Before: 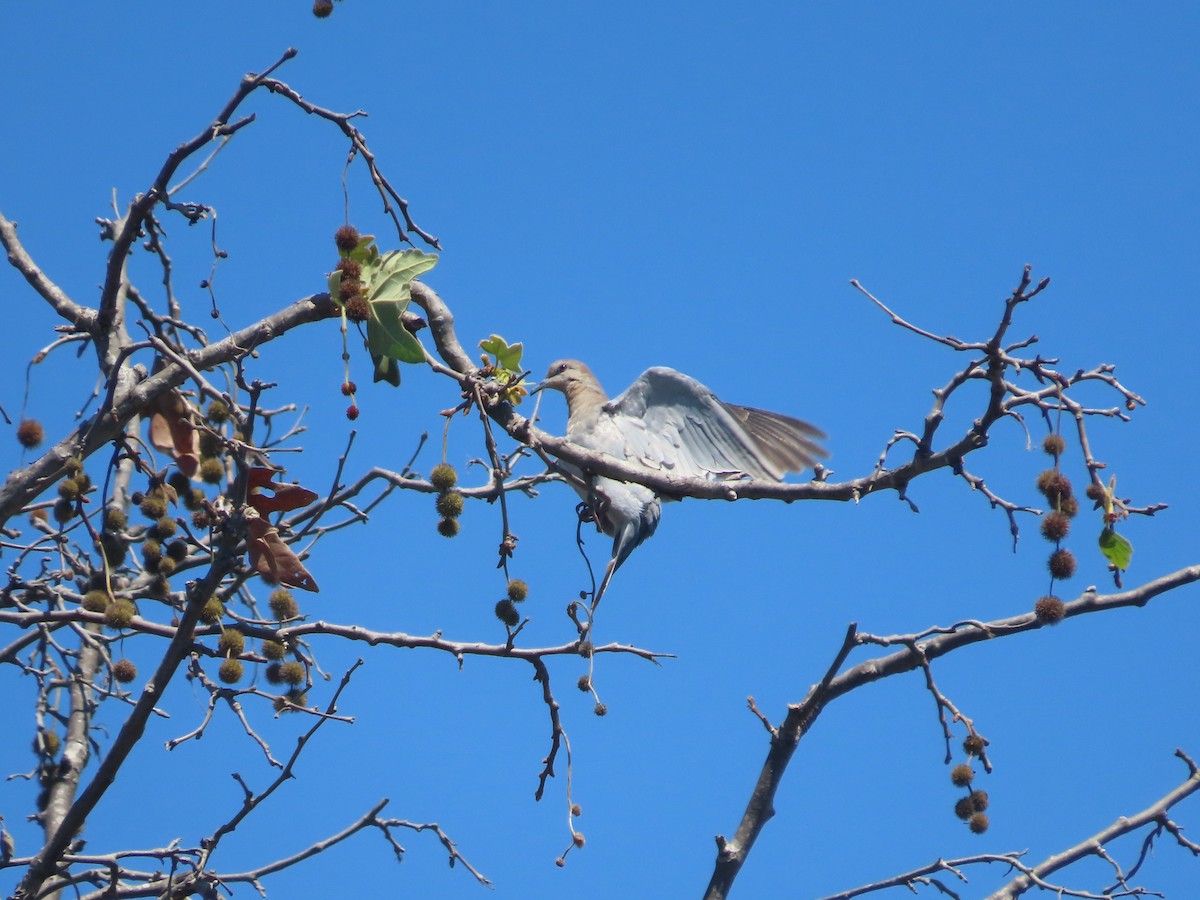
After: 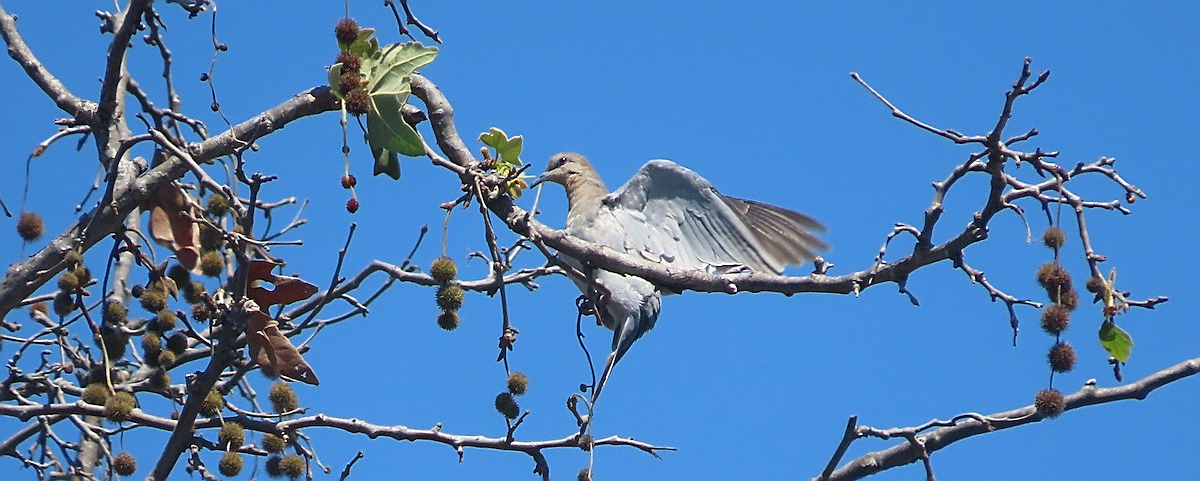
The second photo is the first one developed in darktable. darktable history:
sharpen: radius 1.4, amount 1.25, threshold 0.7
crop and rotate: top 23.043%, bottom 23.437%
